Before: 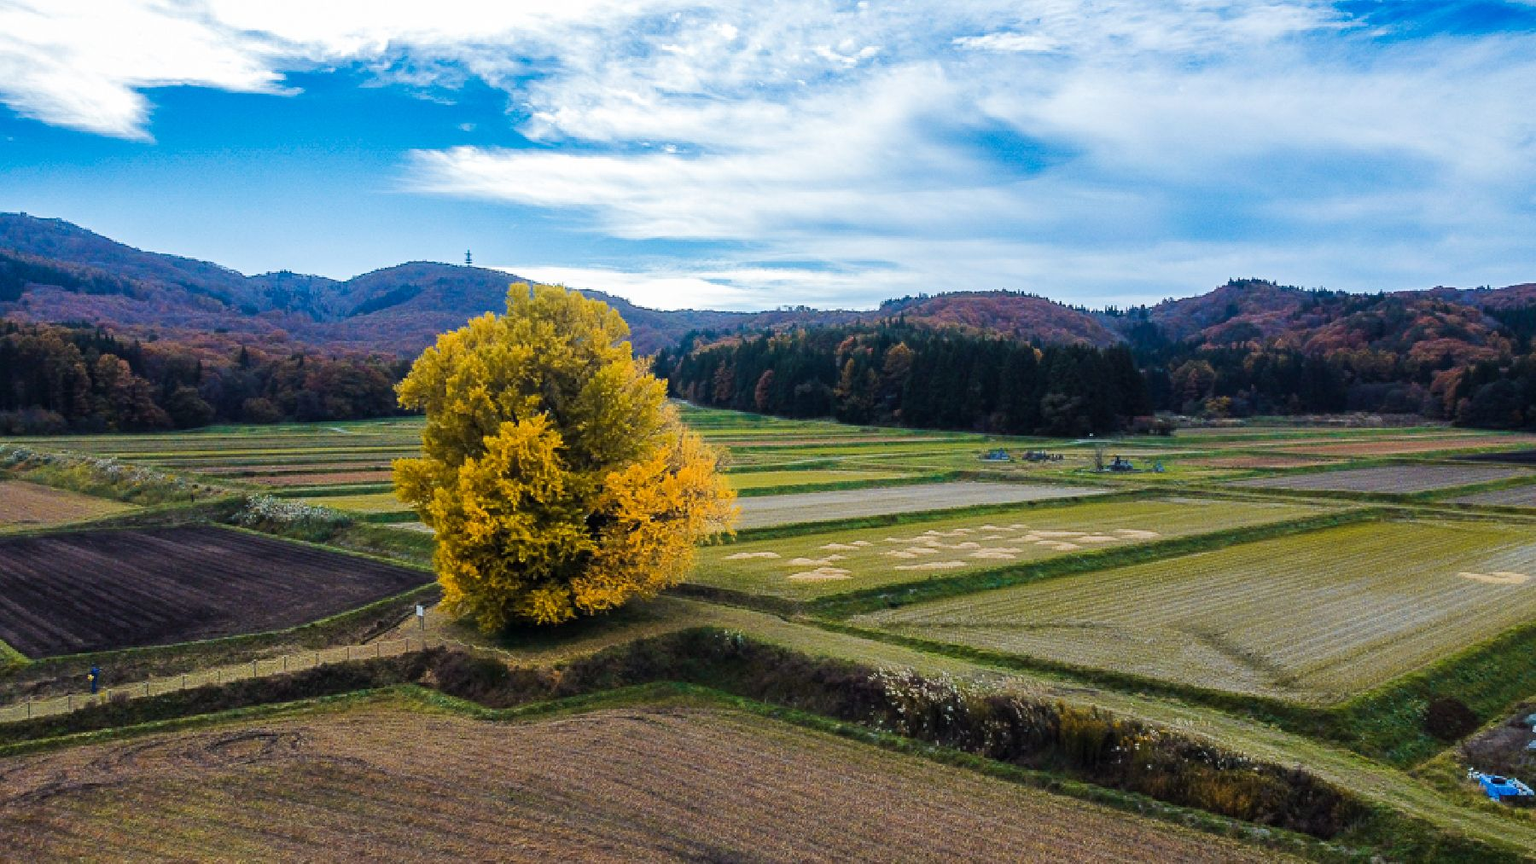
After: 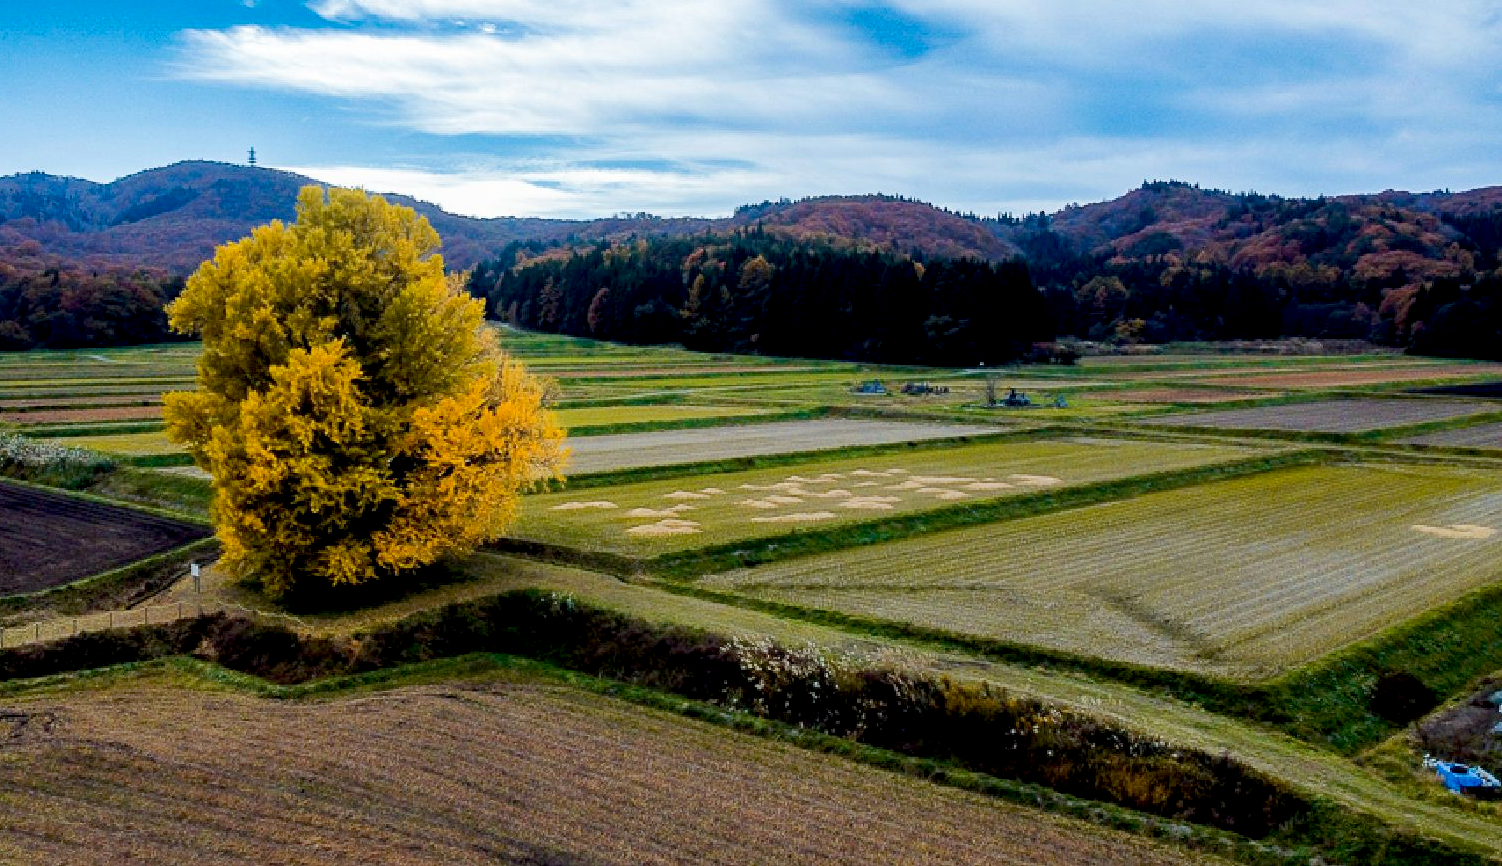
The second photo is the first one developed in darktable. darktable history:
crop: left 16.538%, top 14.423%
exposure: black level correction 0.016, exposure -0.008 EV, compensate highlight preservation false
